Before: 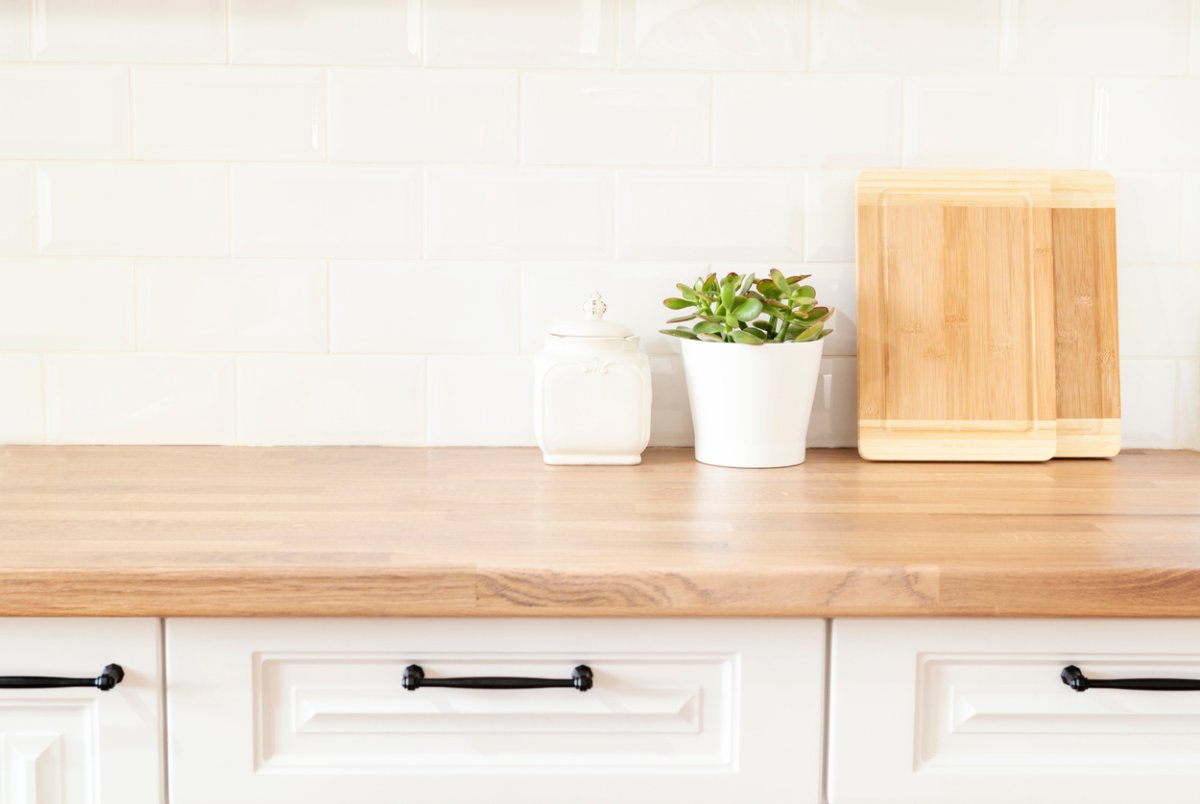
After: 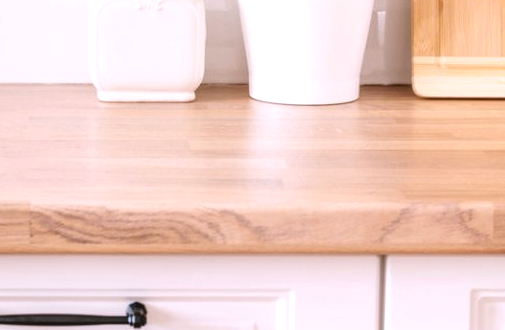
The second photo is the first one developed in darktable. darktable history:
white balance: red 1.05, blue 1.072
crop: left 37.221%, top 45.169%, right 20.63%, bottom 13.777%
local contrast: on, module defaults
